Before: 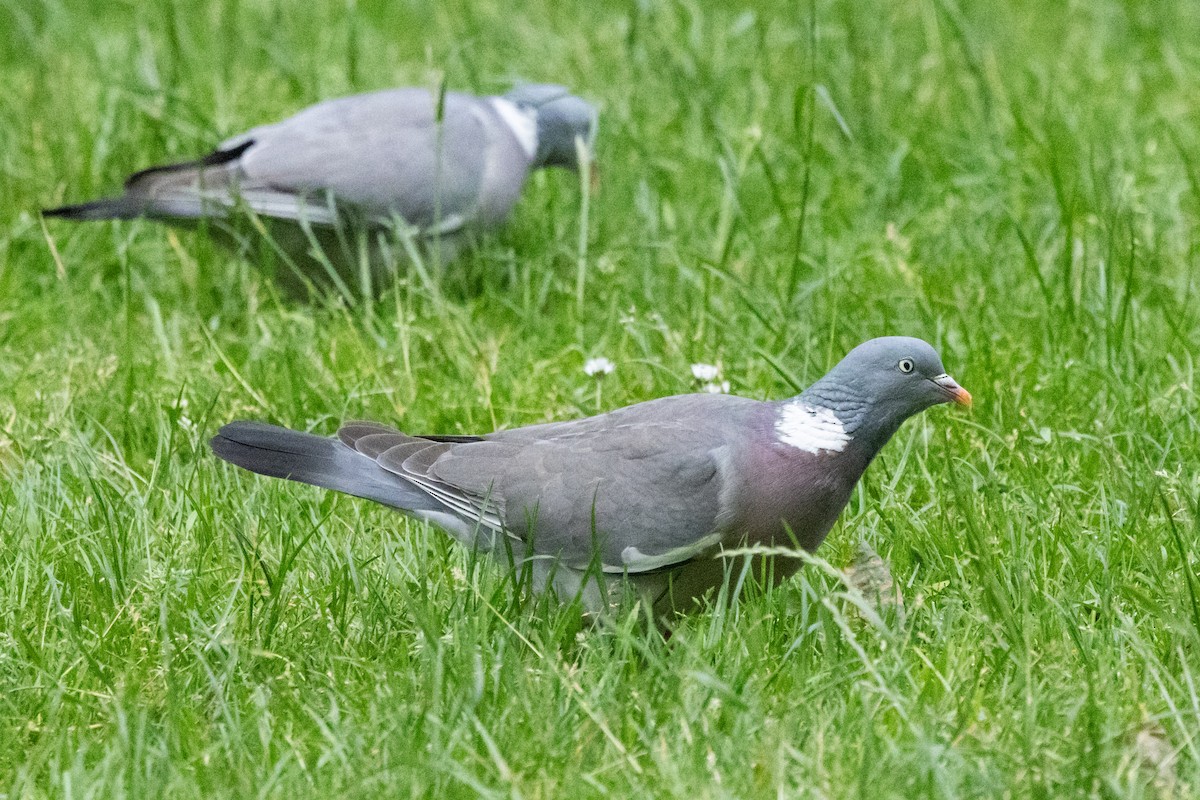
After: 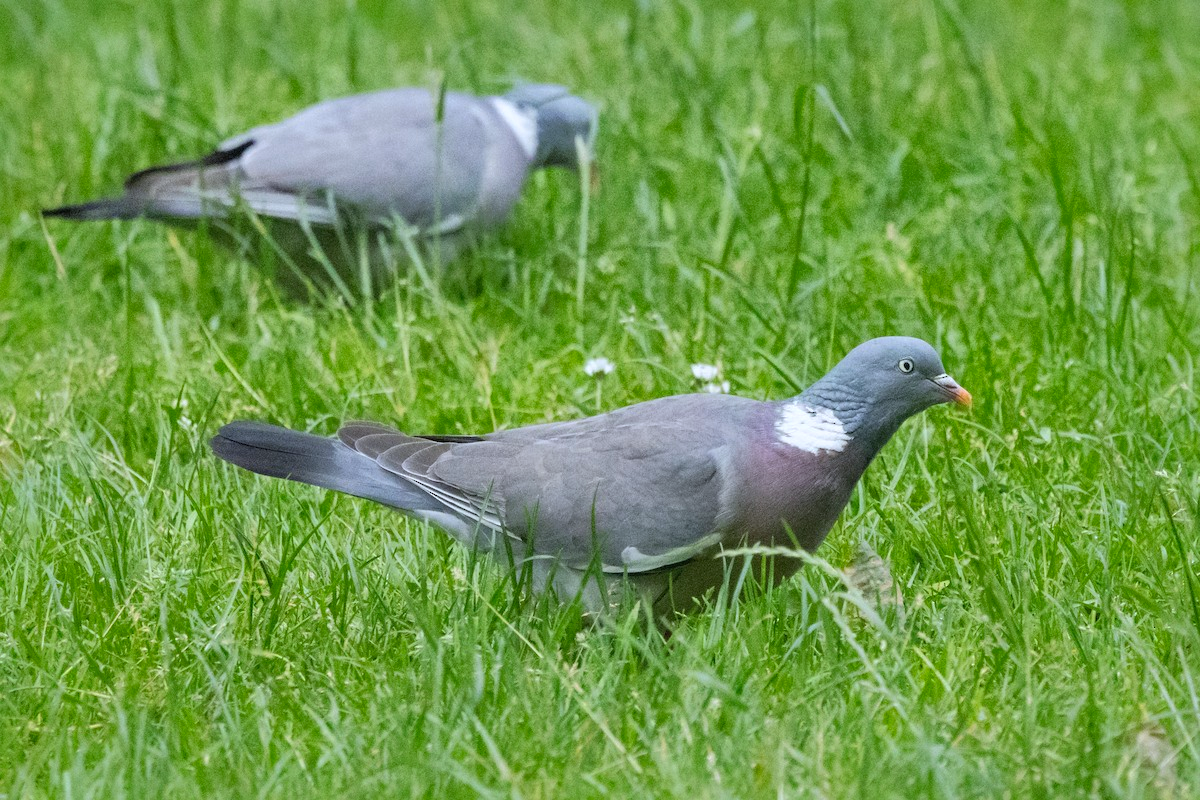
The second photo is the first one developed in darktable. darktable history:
white balance: red 0.976, blue 1.04
shadows and highlights: shadows 40, highlights -60
contrast brightness saturation: contrast 0.1, brightness 0.03, saturation 0.09
